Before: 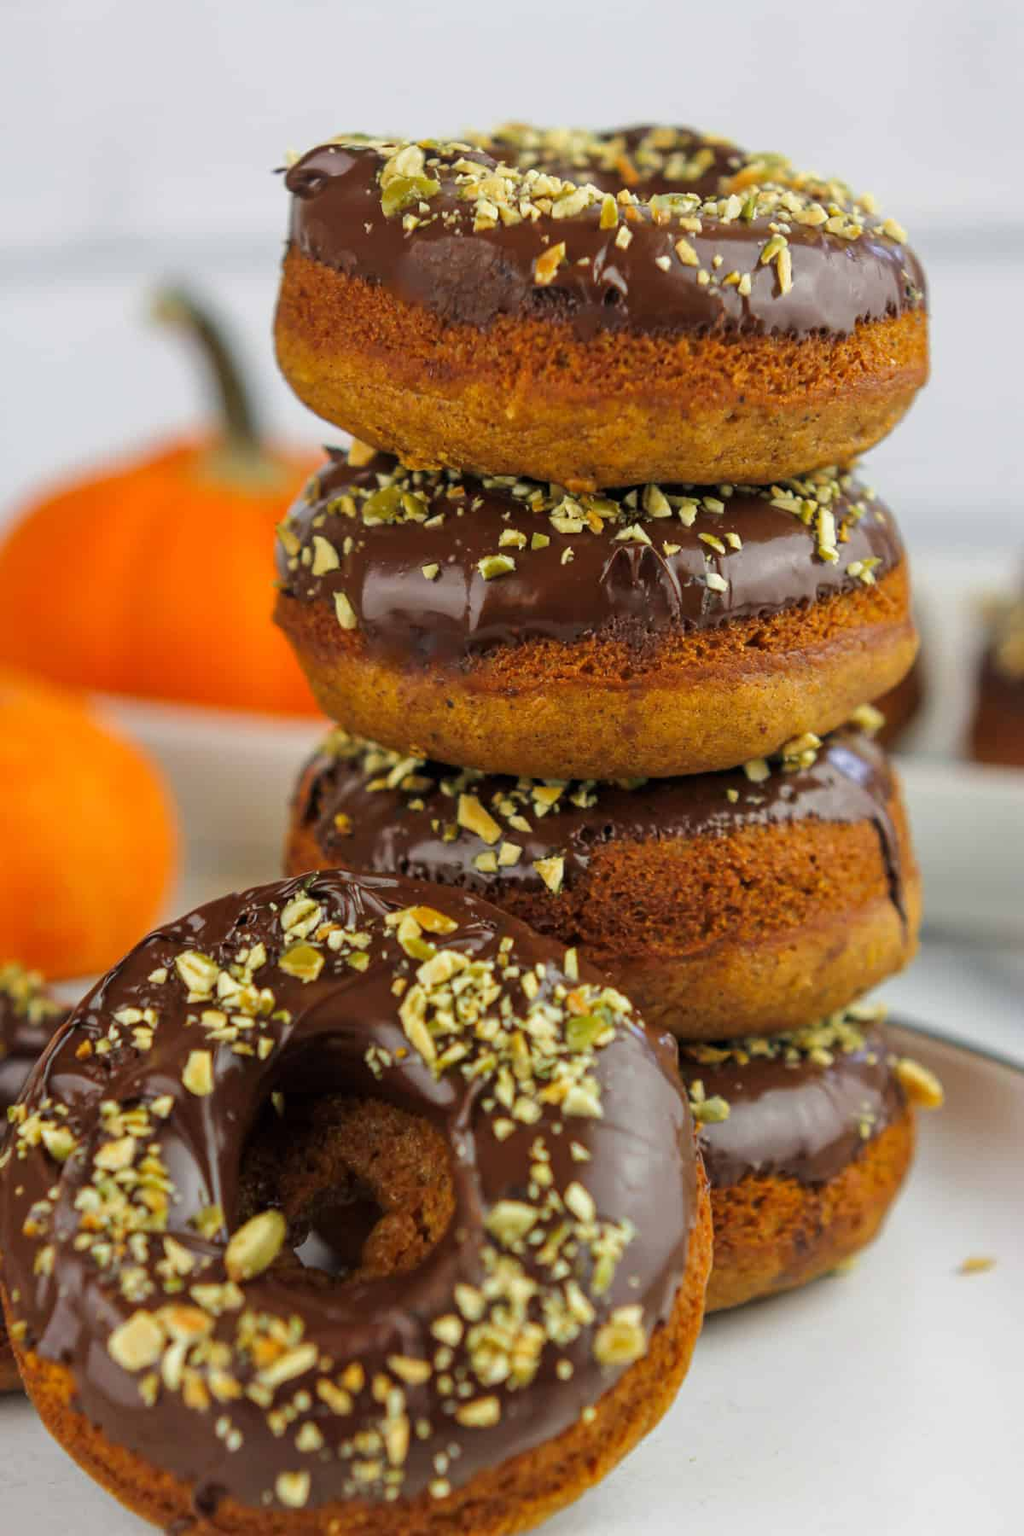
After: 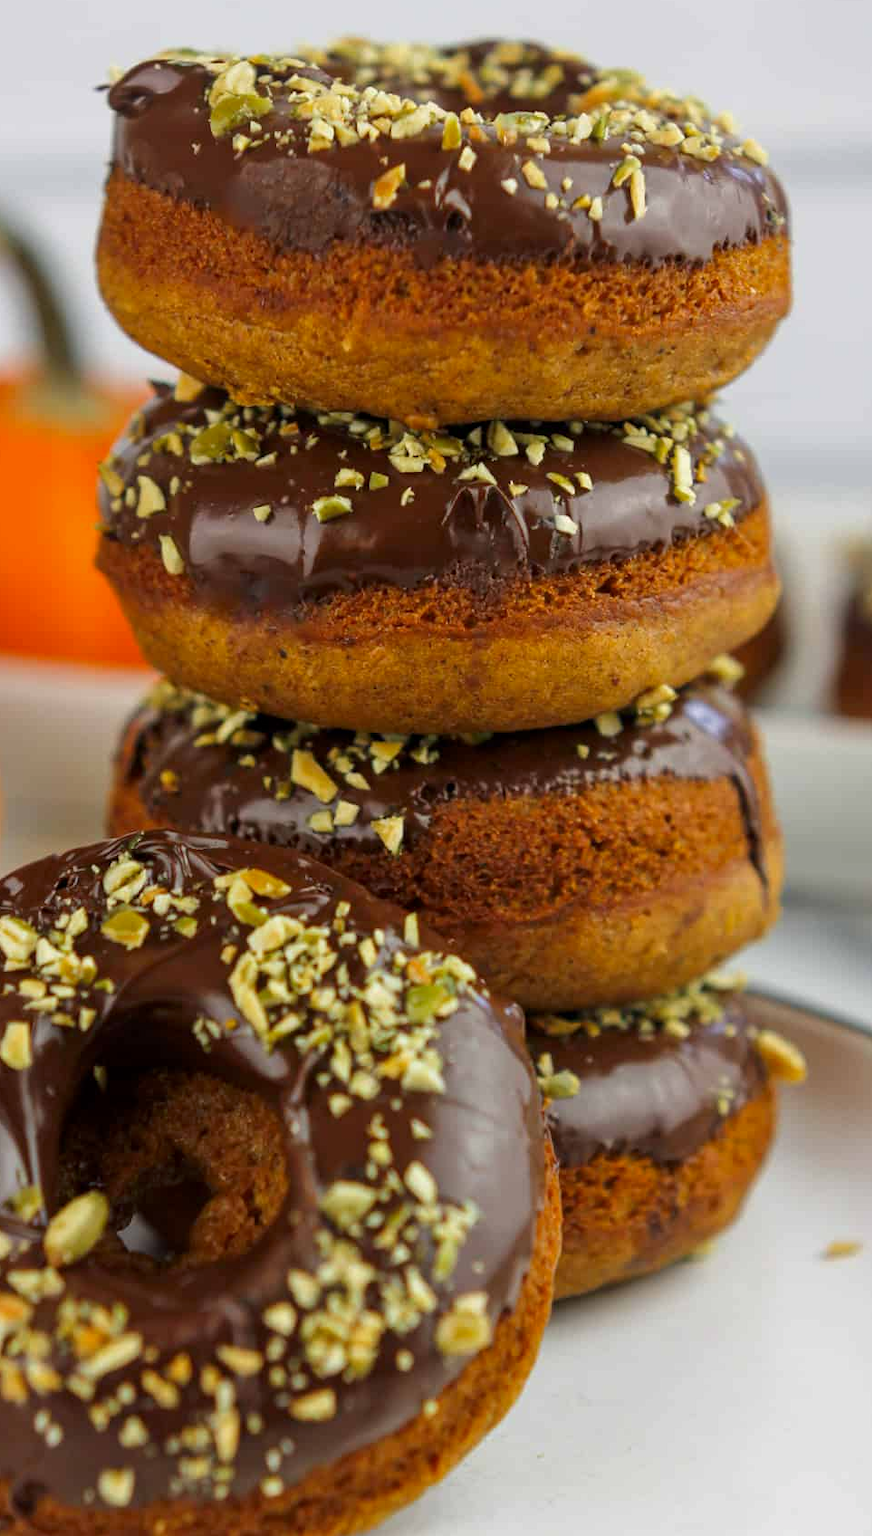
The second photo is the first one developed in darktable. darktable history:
crop and rotate: left 17.959%, top 5.771%, right 1.742%
contrast brightness saturation: contrast 0.03, brightness -0.04
exposure: black level correction 0.001, compensate highlight preservation false
